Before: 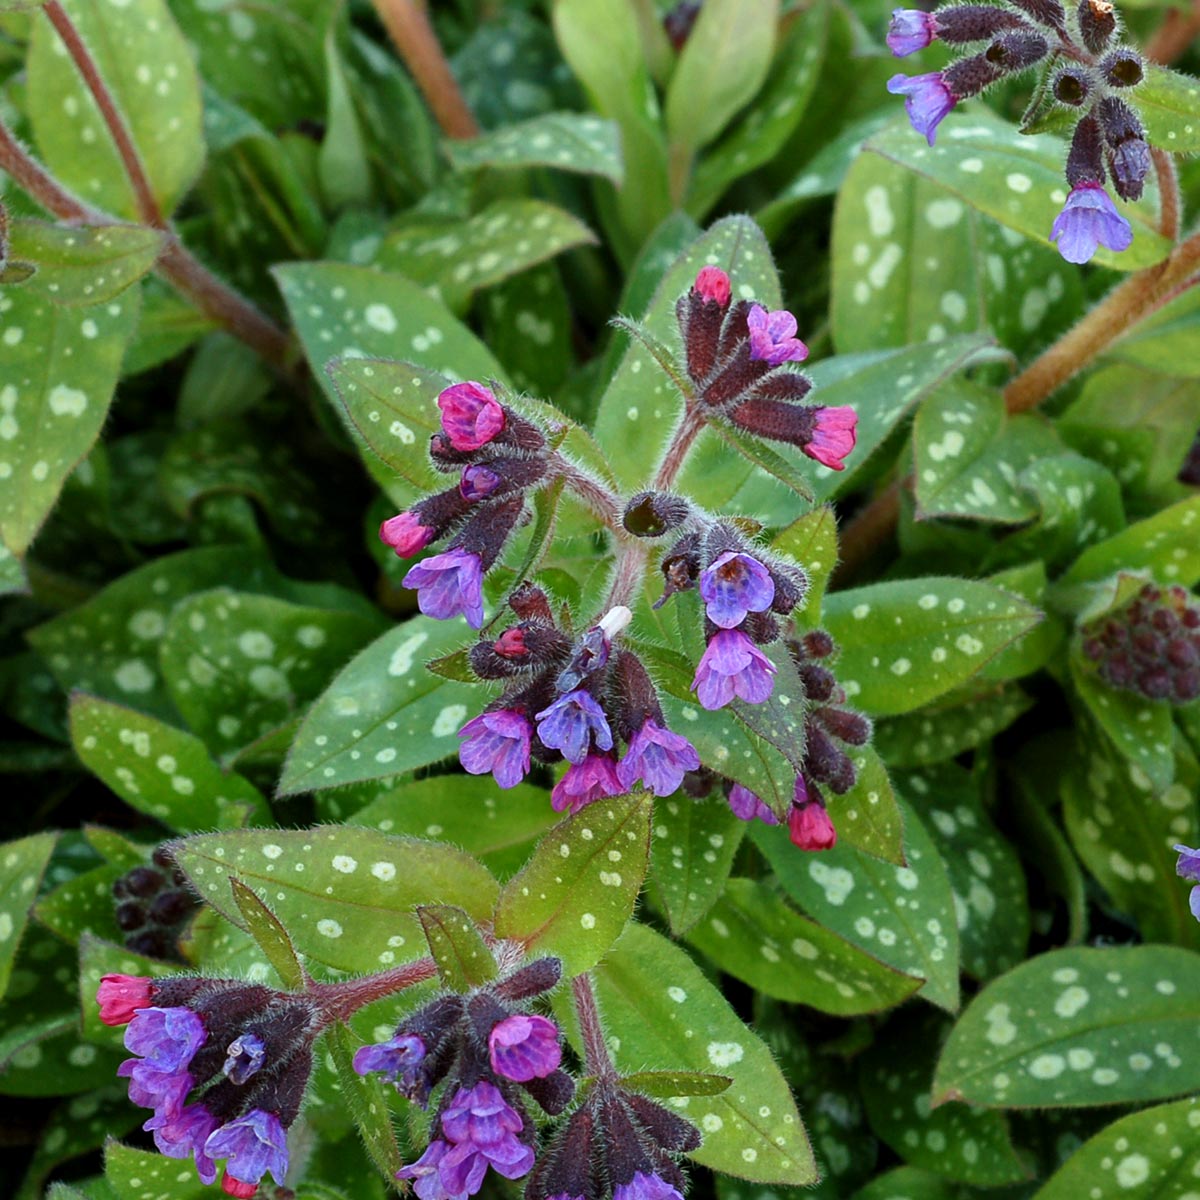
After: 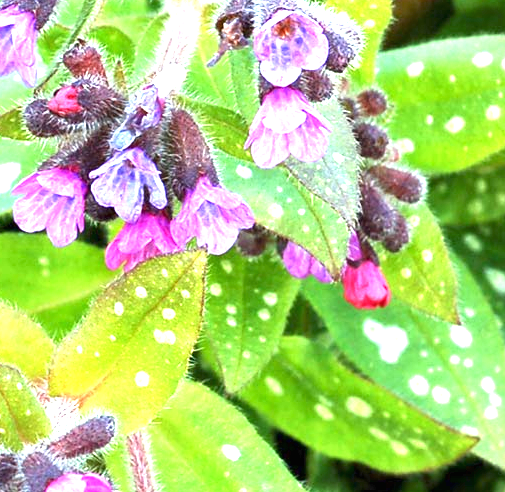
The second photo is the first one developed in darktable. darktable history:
crop: left 37.221%, top 45.169%, right 20.63%, bottom 13.777%
exposure: black level correction 0, exposure 2.088 EV, compensate exposure bias true, compensate highlight preservation false
